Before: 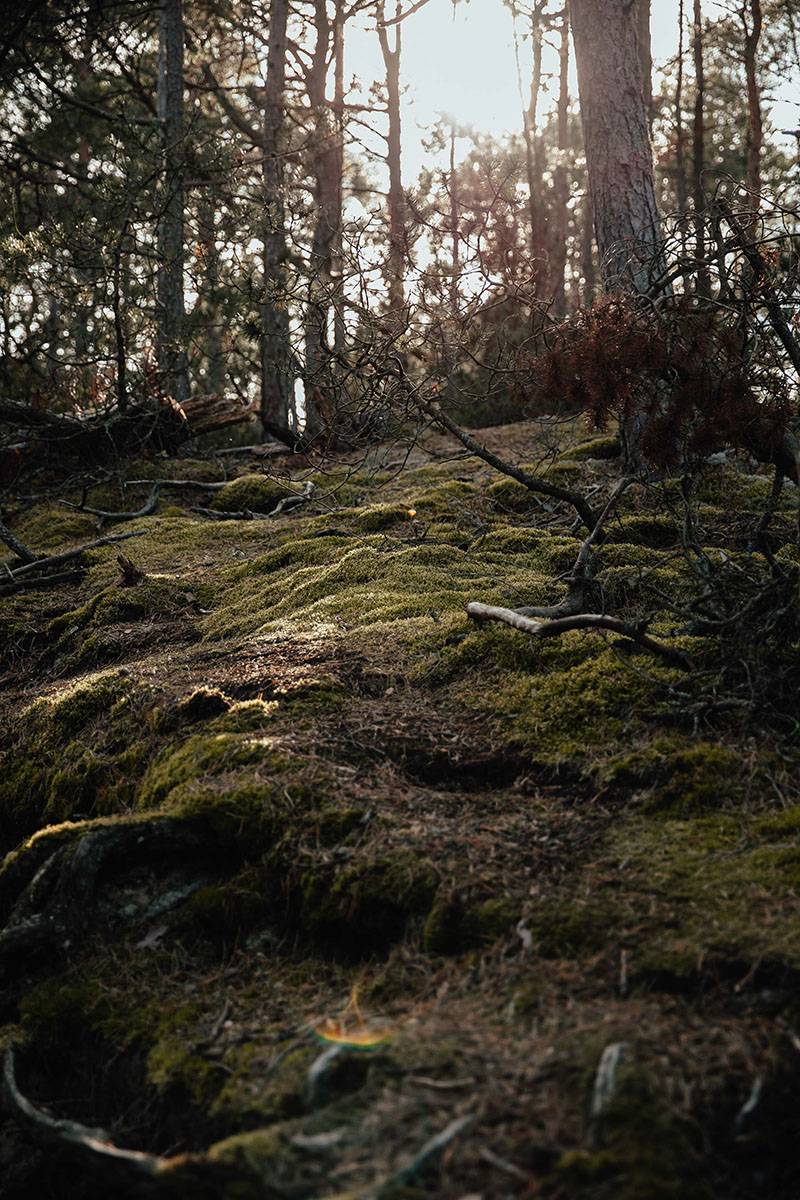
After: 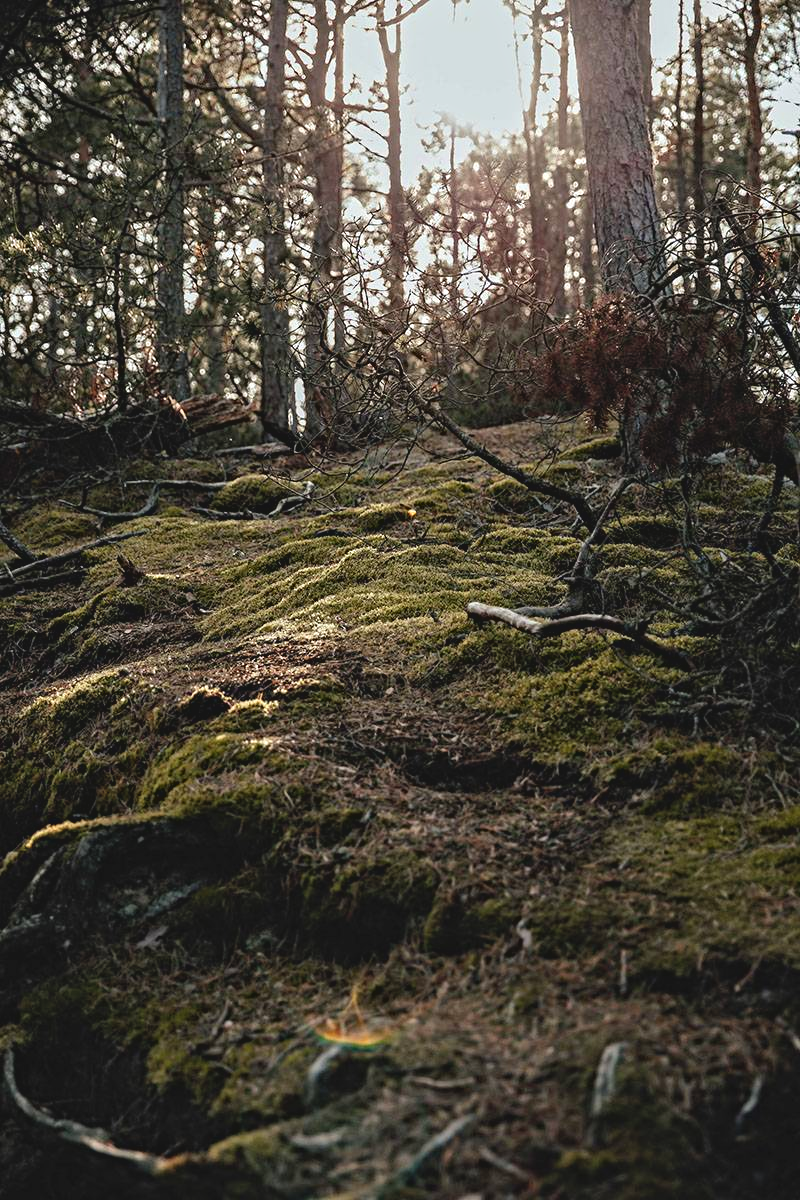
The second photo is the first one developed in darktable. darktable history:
contrast brightness saturation: contrast -0.1, brightness 0.05, saturation 0.08
contrast equalizer: y [[0.5, 0.501, 0.525, 0.597, 0.58, 0.514], [0.5 ×6], [0.5 ×6], [0 ×6], [0 ×6]]
